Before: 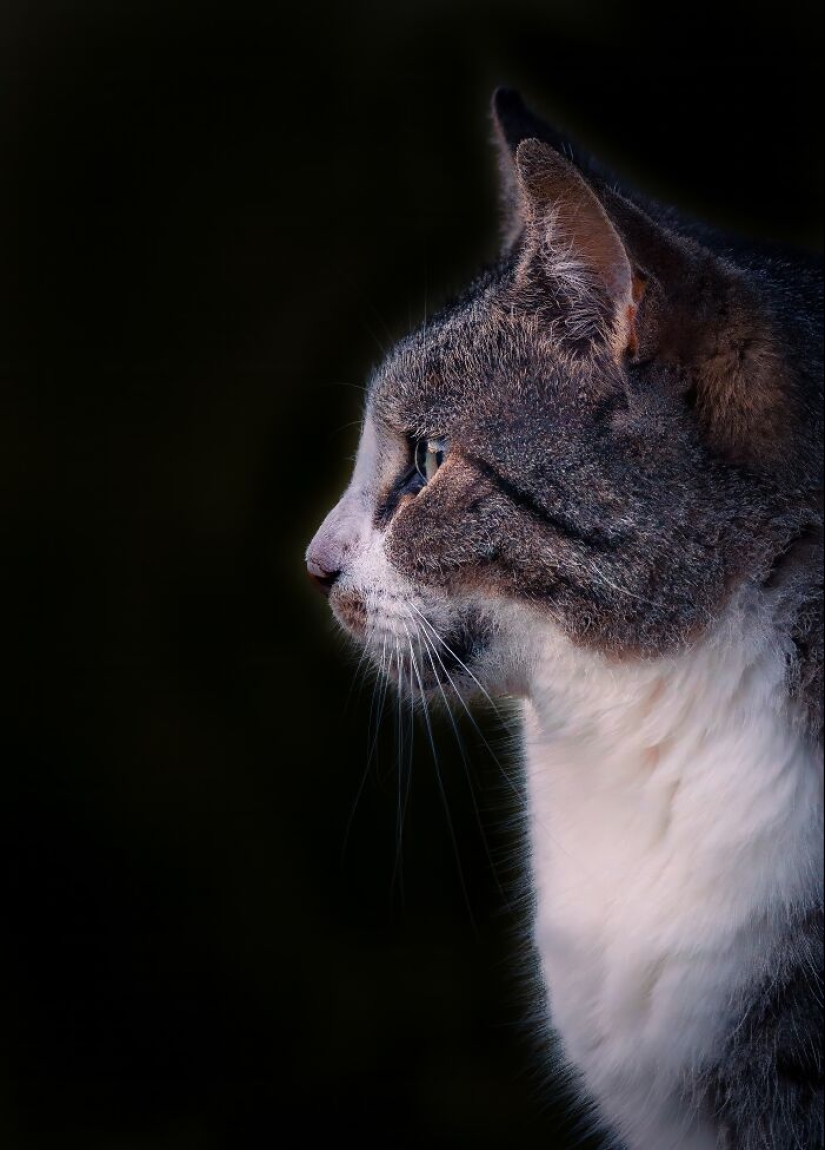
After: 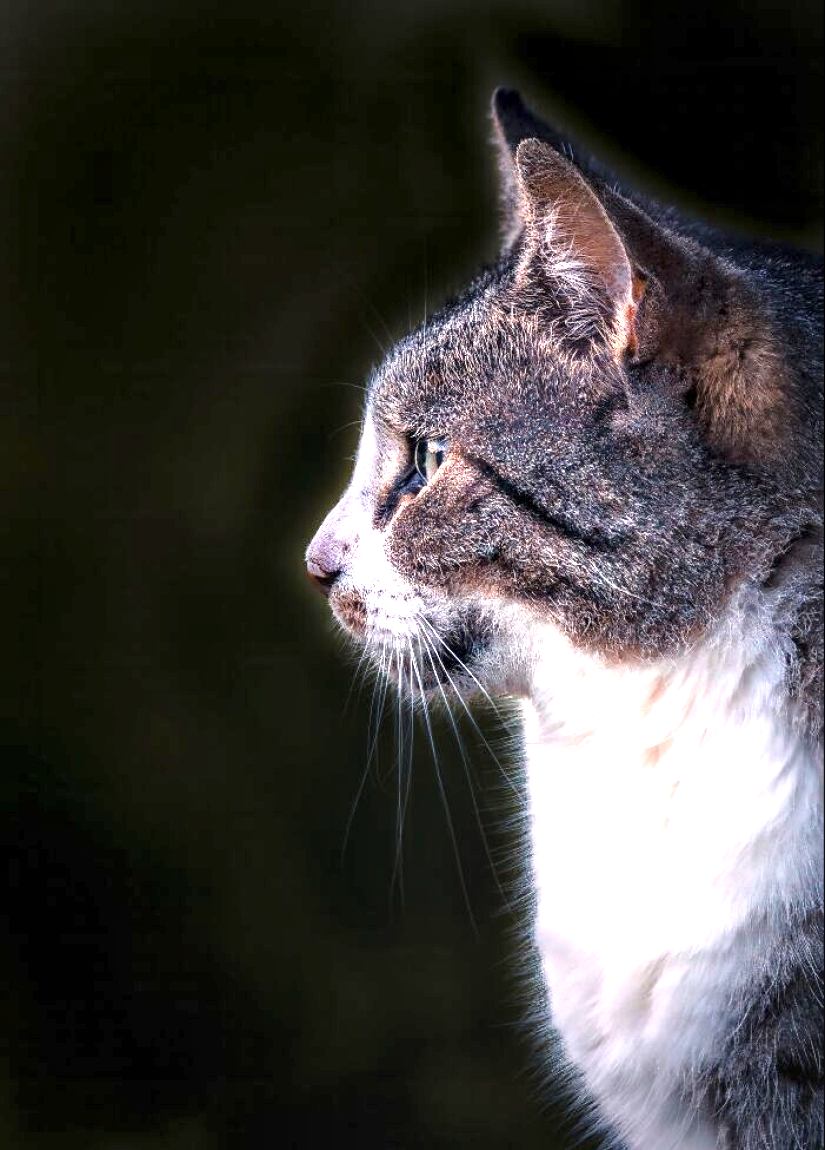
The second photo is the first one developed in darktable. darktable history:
contrast equalizer: y [[0.526, 0.53, 0.532, 0.532, 0.53, 0.525], [0.5 ×6], [0.5 ×6], [0 ×6], [0 ×6]]
local contrast: on, module defaults
exposure: black level correction 0, exposure 1.625 EV, compensate exposure bias true, compensate highlight preservation false
